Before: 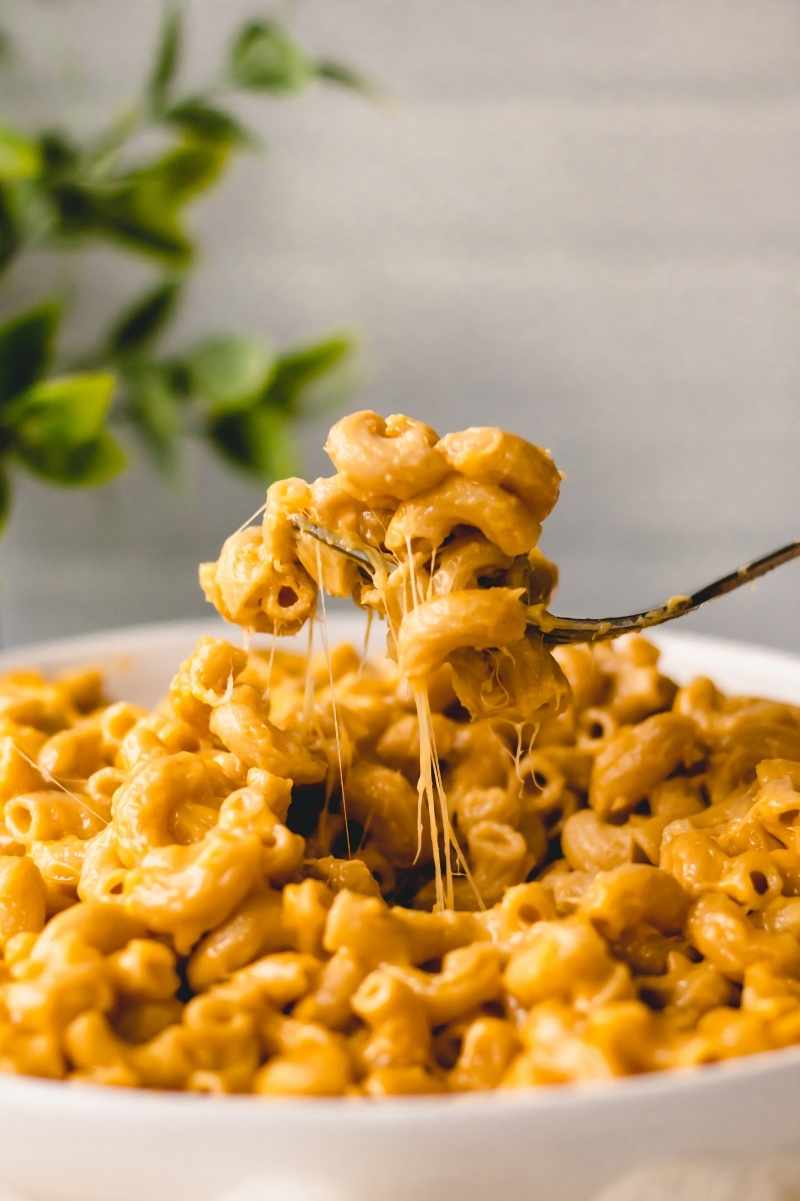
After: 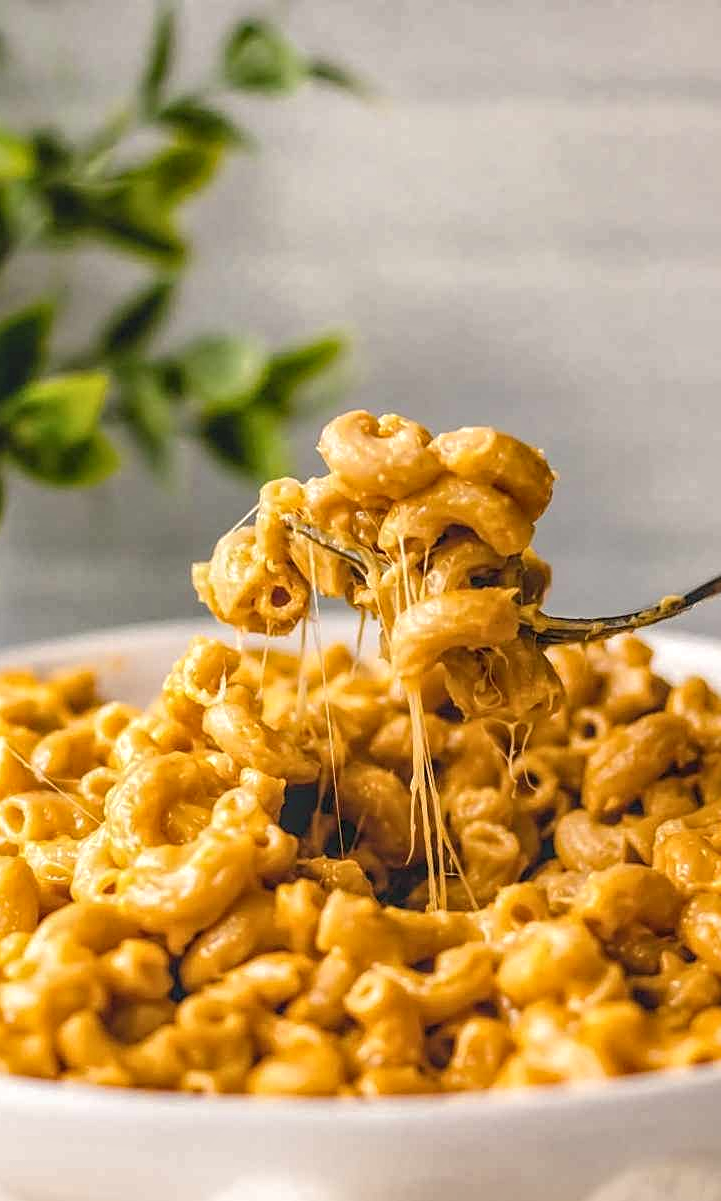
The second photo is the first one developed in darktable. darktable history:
crop and rotate: left 0.902%, right 8.895%
local contrast: highlights 74%, shadows 55%, detail 176%, midtone range 0.213
sharpen: on, module defaults
